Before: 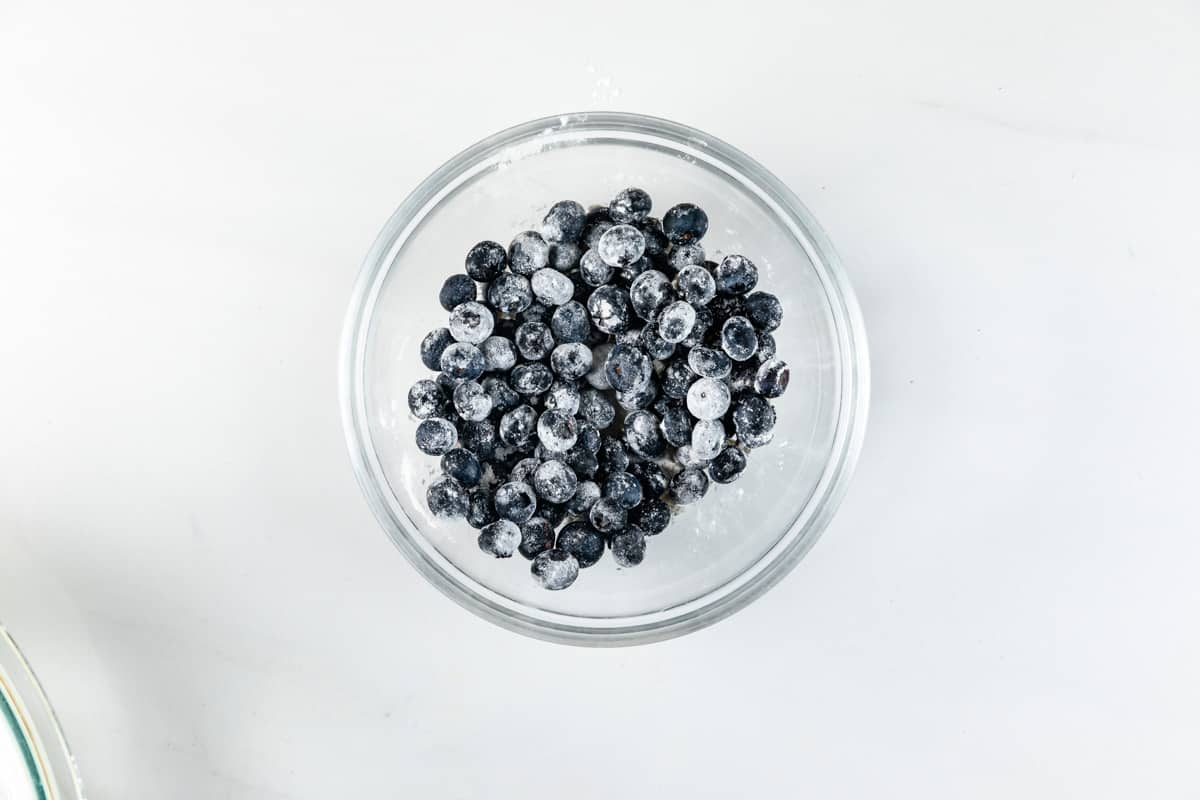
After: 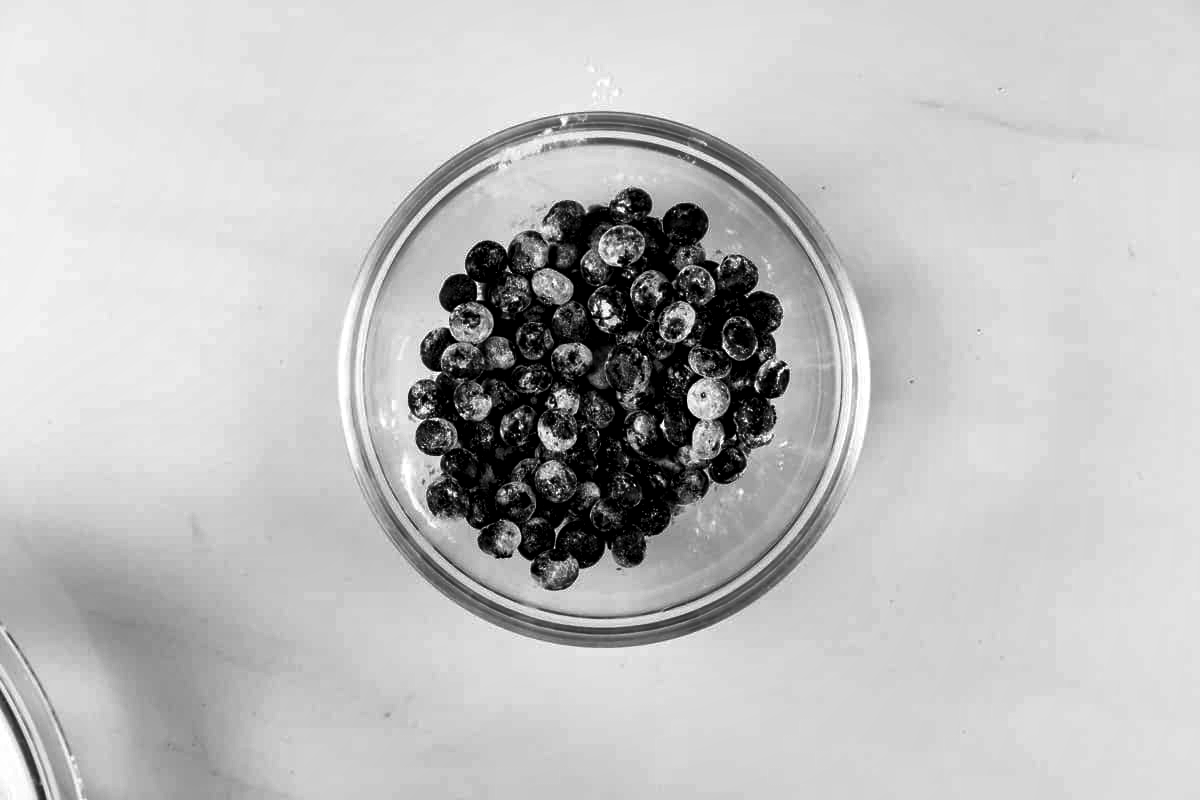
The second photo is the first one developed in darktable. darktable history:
color balance rgb: perceptual saturation grading › global saturation 10%
local contrast: mode bilateral grid, contrast 100, coarseness 100, detail 165%, midtone range 0.2
contrast brightness saturation: contrast -0.03, brightness -0.59, saturation -1
